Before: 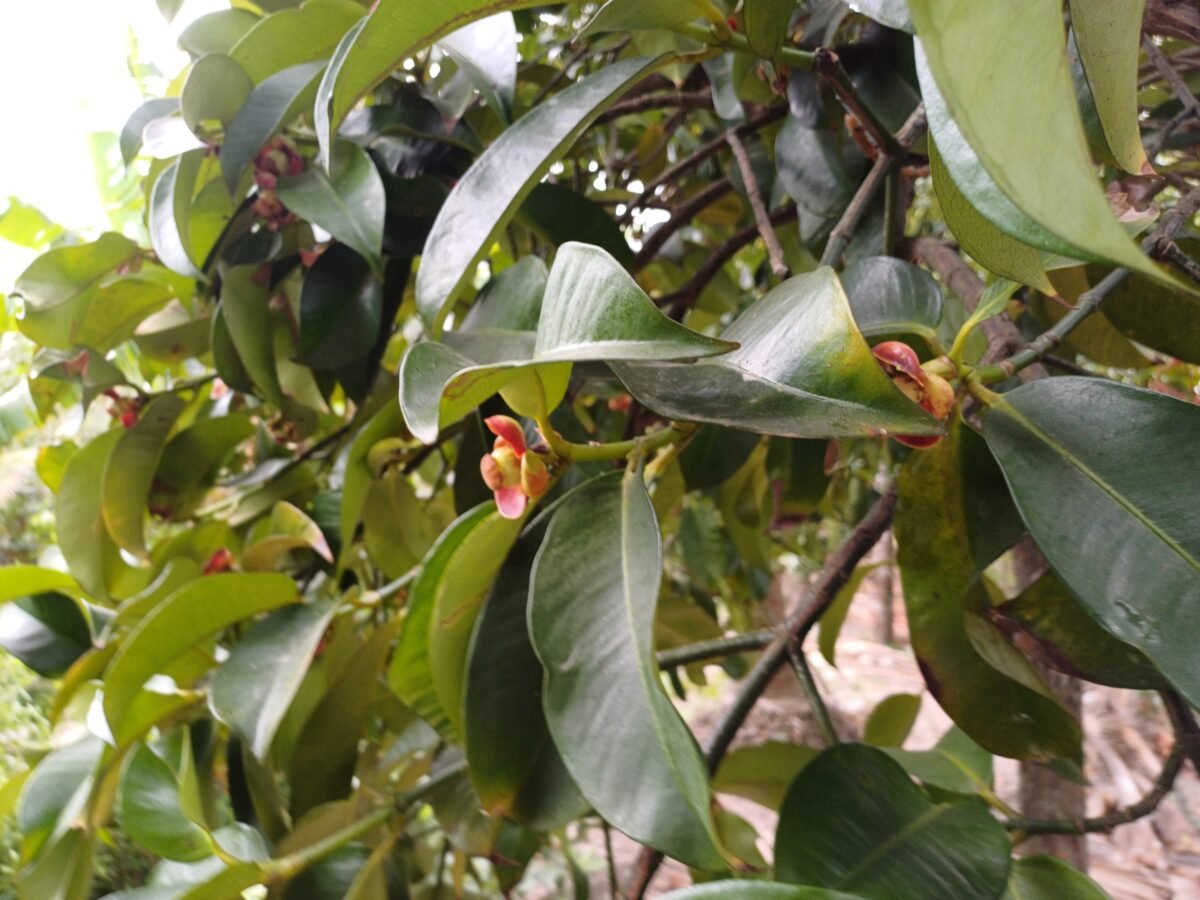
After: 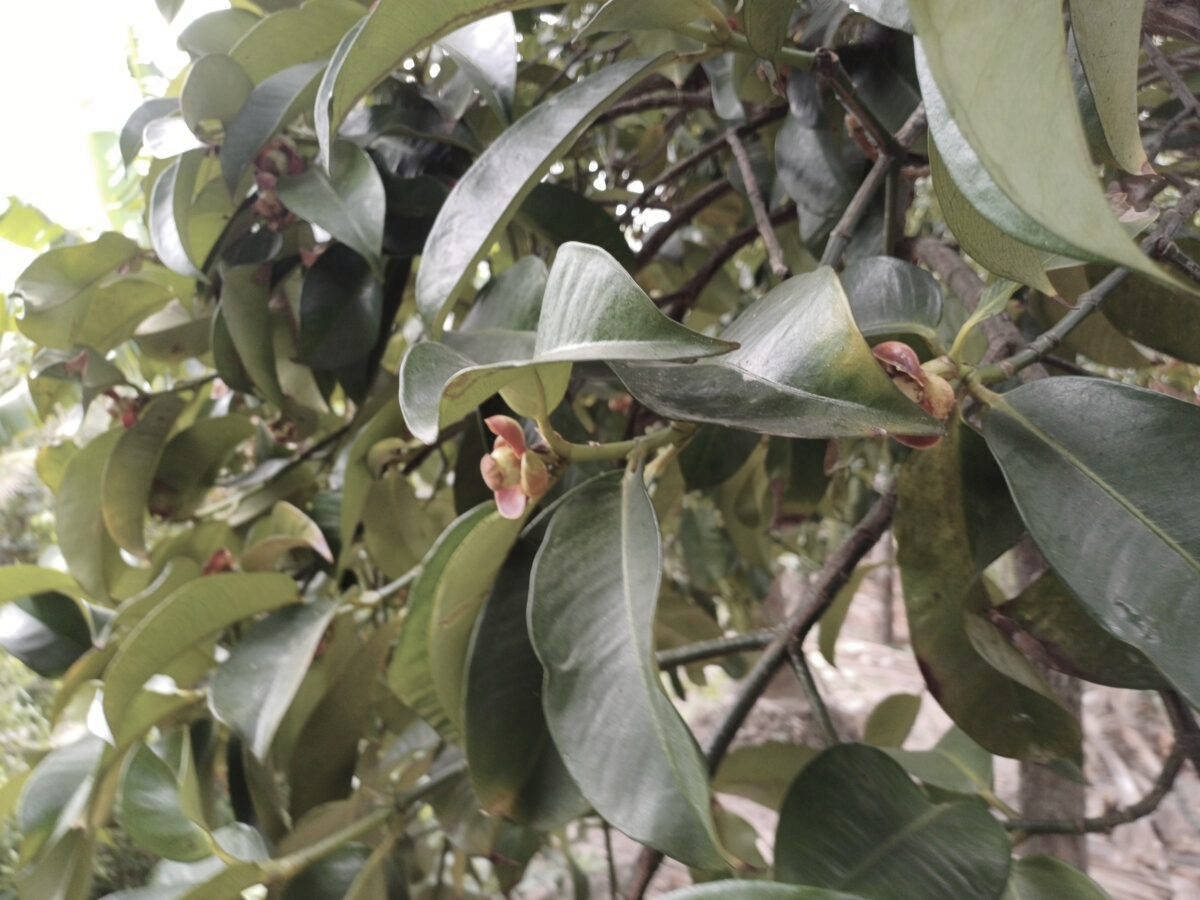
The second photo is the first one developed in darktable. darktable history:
color correction: highlights b* 0.015, saturation 0.508
shadows and highlights: on, module defaults
